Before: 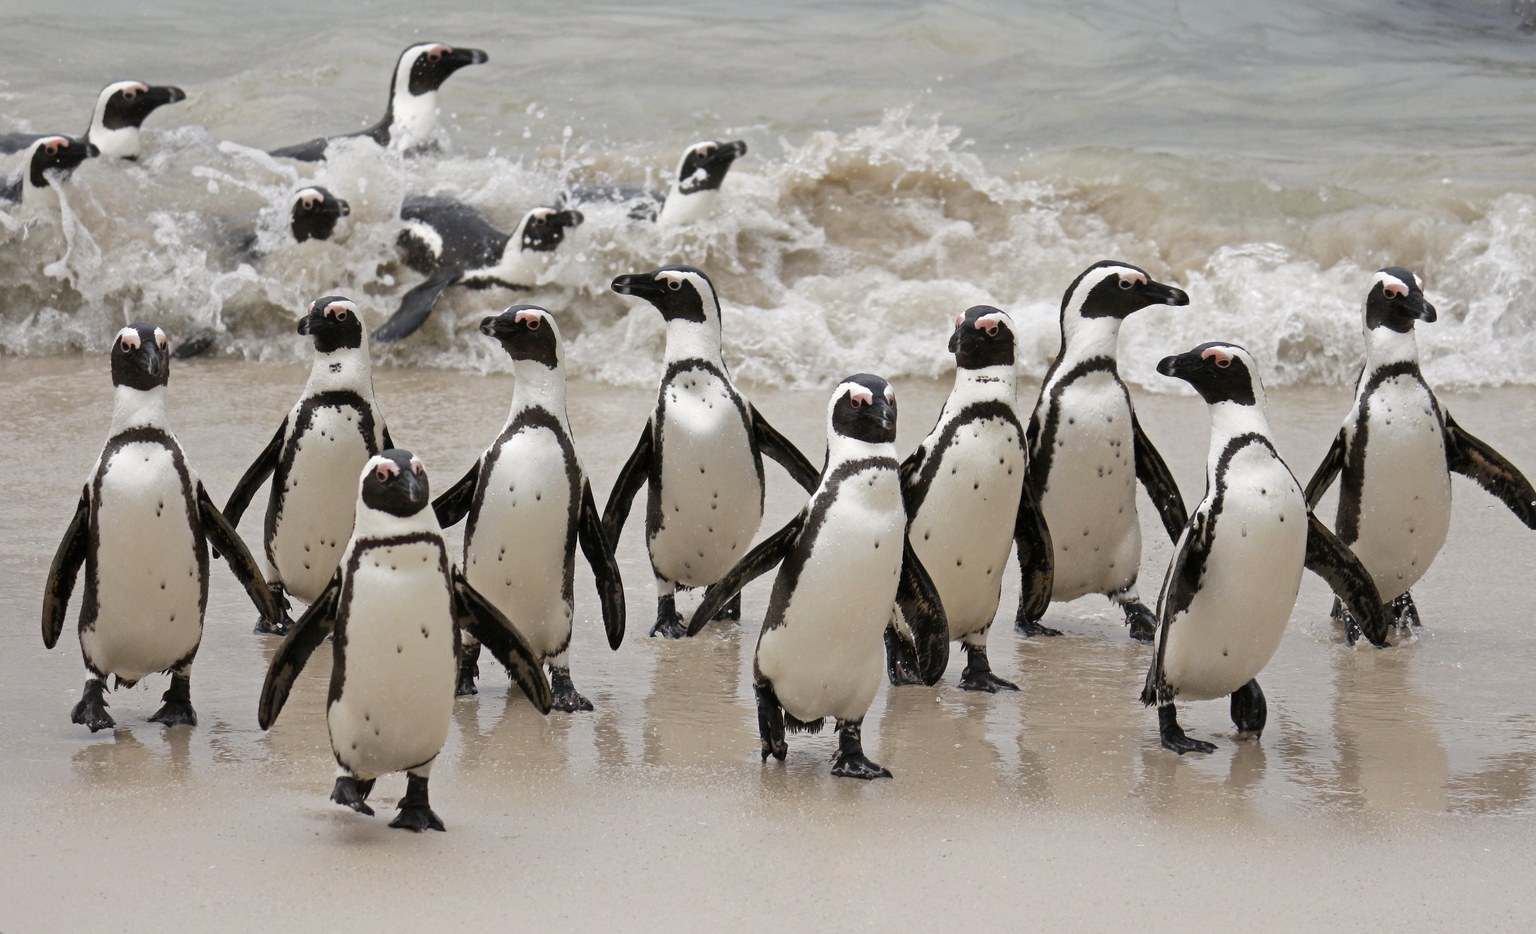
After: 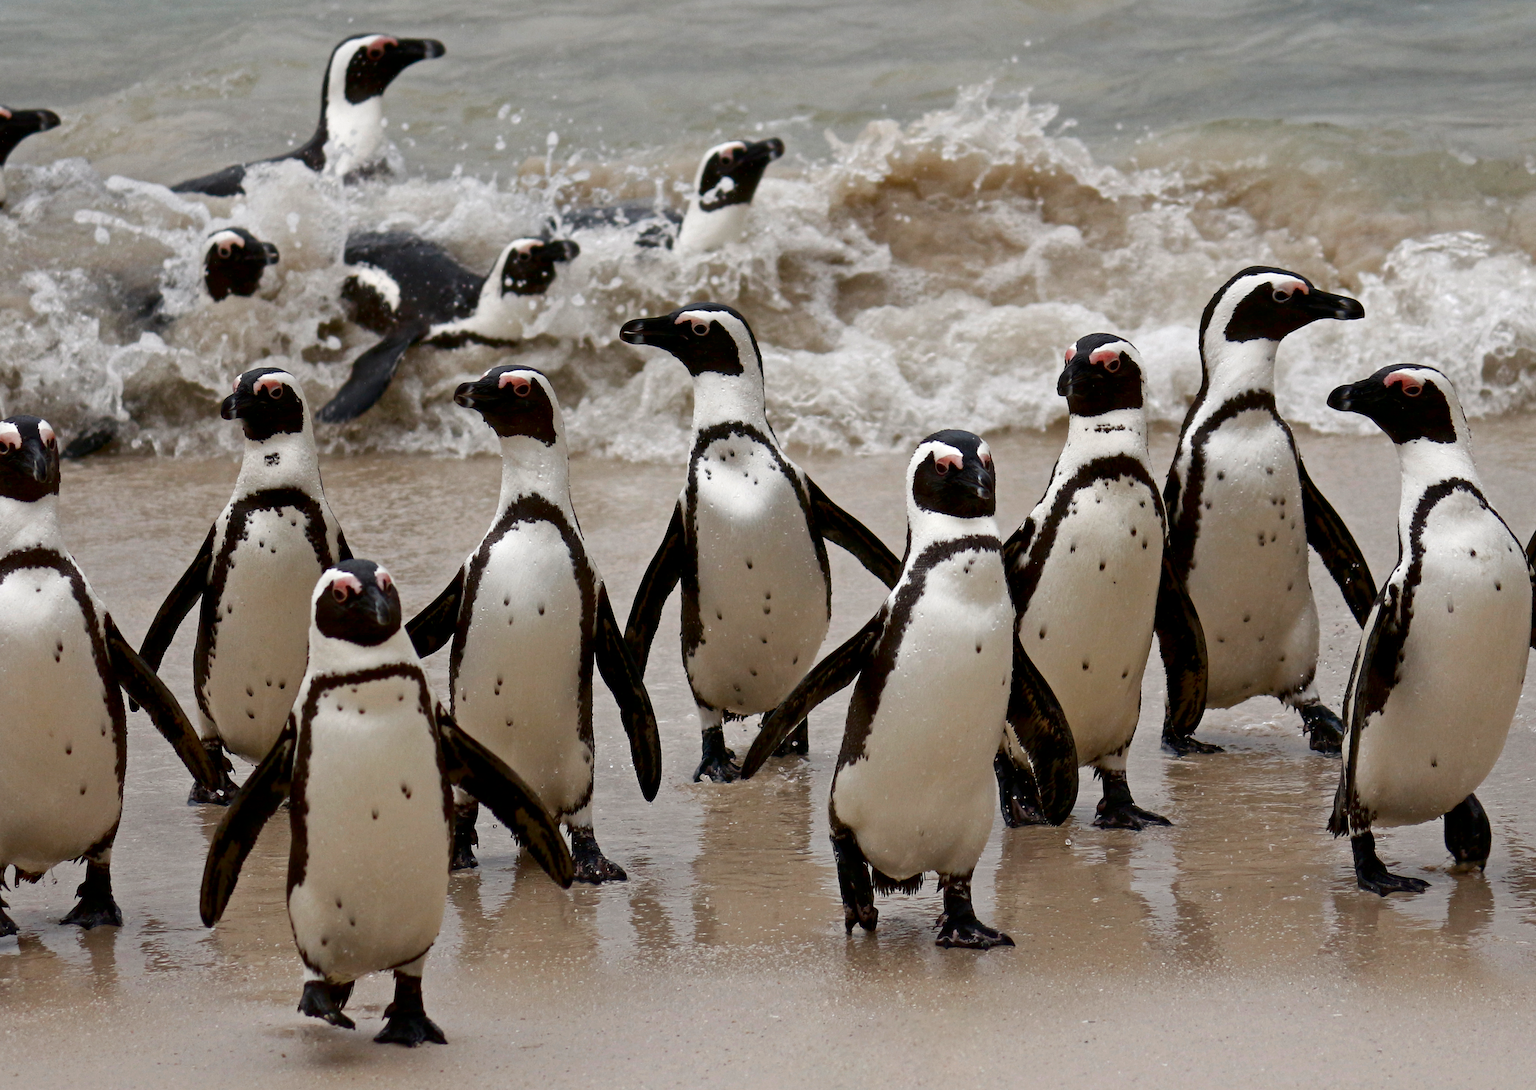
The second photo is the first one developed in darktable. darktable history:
contrast brightness saturation: contrast 0.1, brightness -0.26, saturation 0.14
crop and rotate: angle 1°, left 4.281%, top 0.642%, right 11.383%, bottom 2.486%
rotate and perspective: rotation -2.12°, lens shift (vertical) 0.009, lens shift (horizontal) -0.008, automatic cropping original format, crop left 0.036, crop right 0.964, crop top 0.05, crop bottom 0.959
local contrast: mode bilateral grid, contrast 15, coarseness 36, detail 105%, midtone range 0.2
